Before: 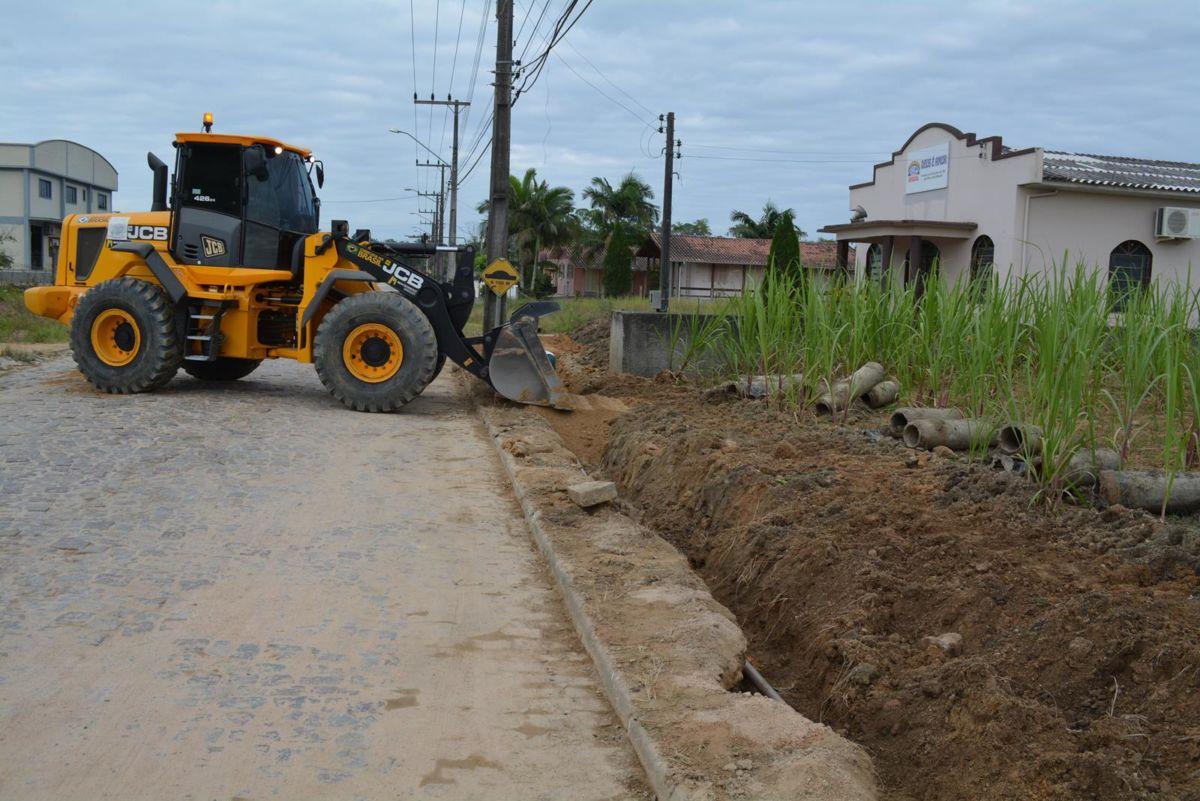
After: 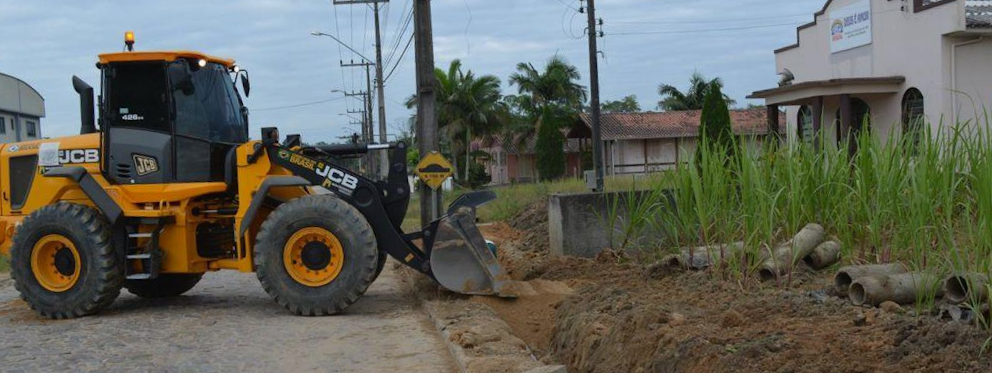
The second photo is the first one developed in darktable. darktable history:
rotate and perspective: rotation -4.86°, automatic cropping off
graduated density: rotation -180°, offset 24.95
crop: left 7.036%, top 18.398%, right 14.379%, bottom 40.043%
local contrast: mode bilateral grid, contrast 100, coarseness 100, detail 91%, midtone range 0.2
